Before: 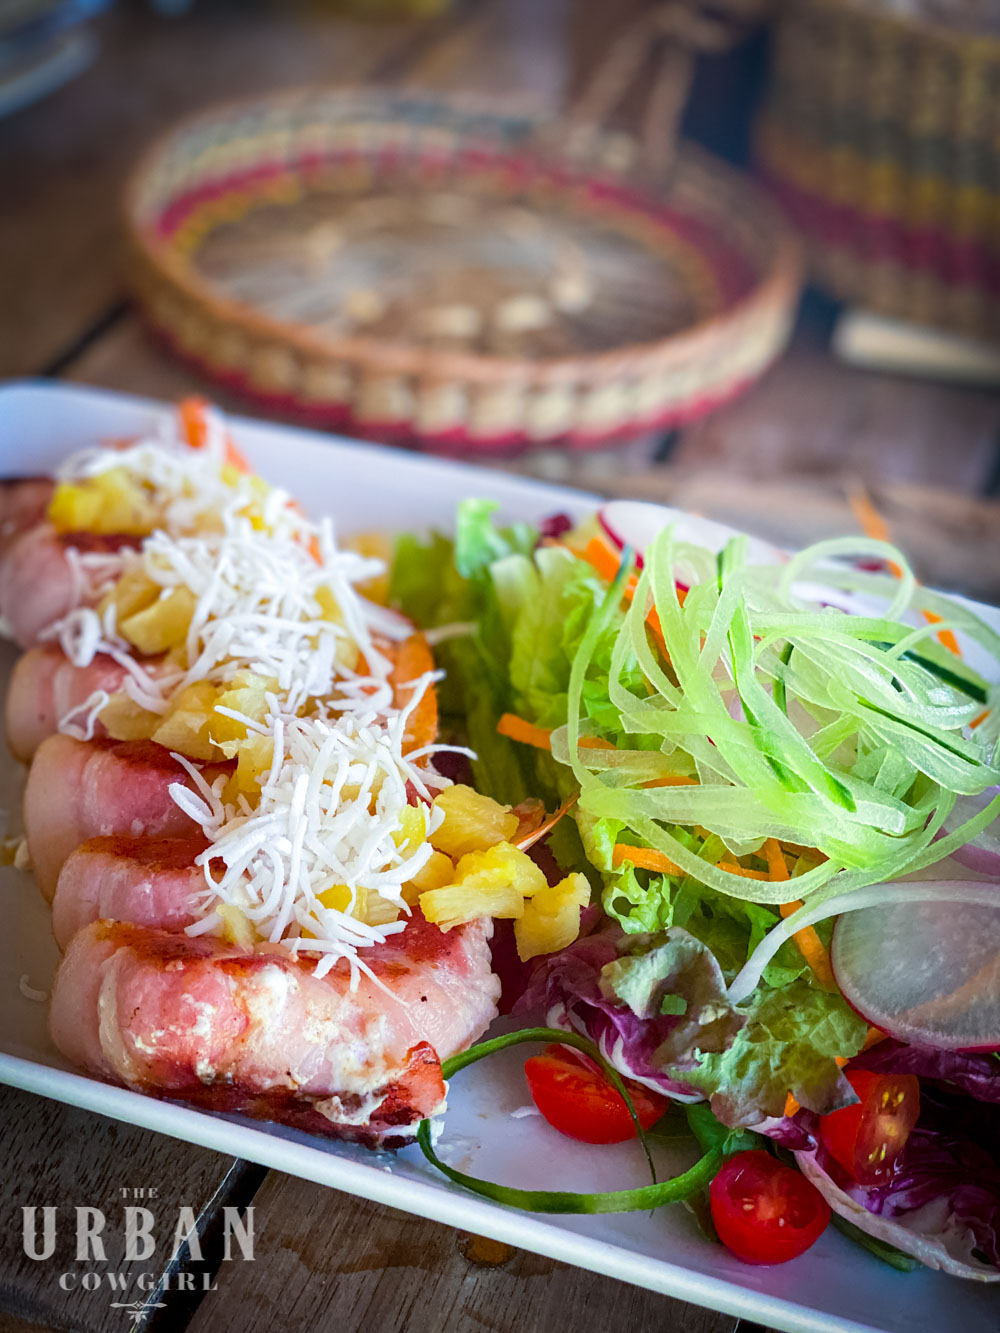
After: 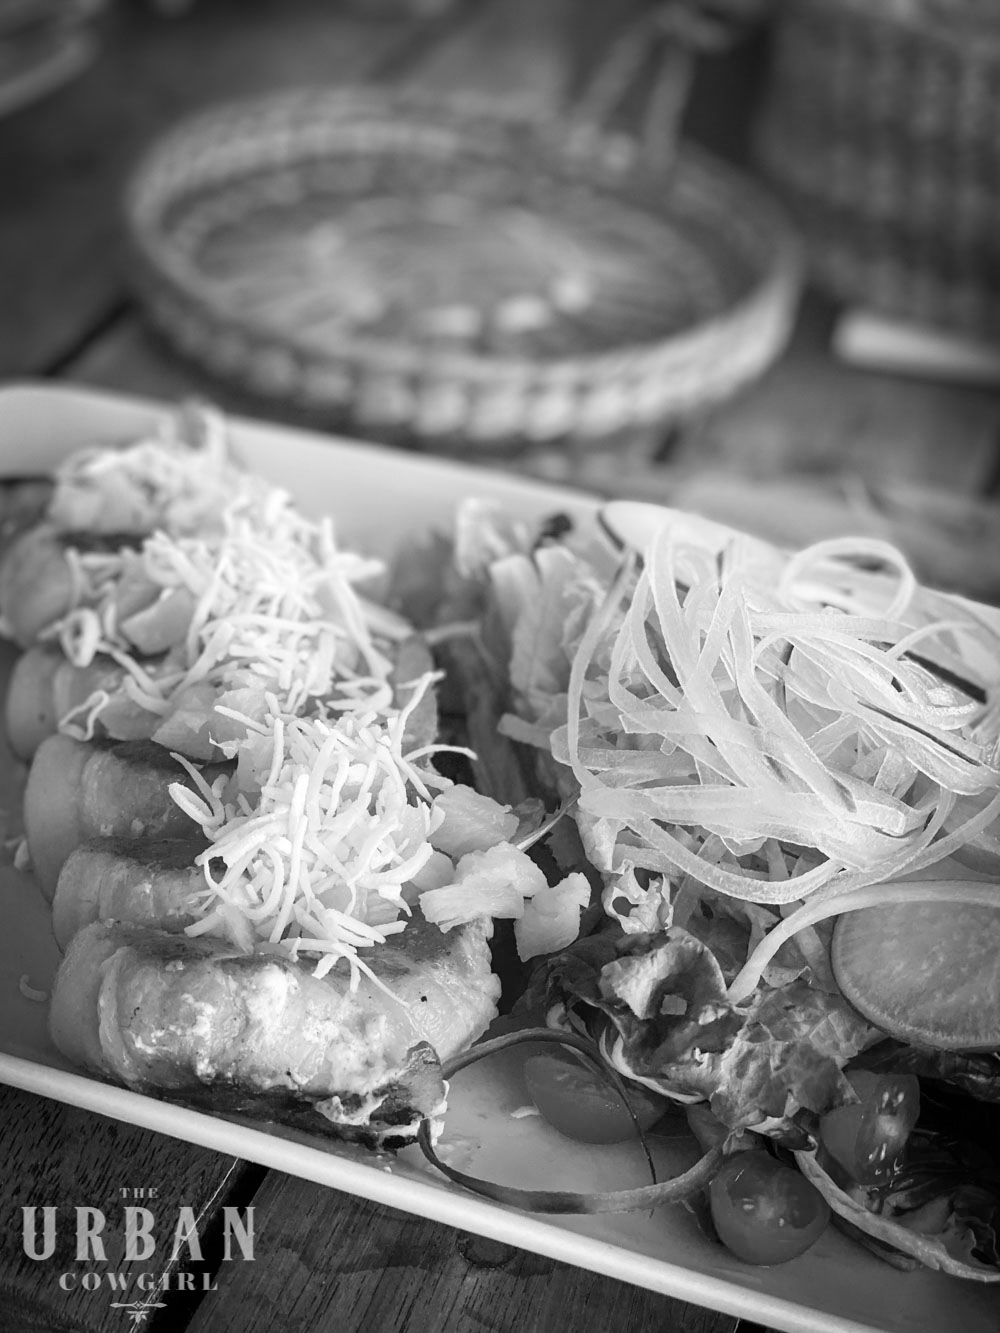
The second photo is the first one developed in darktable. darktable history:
white balance: emerald 1
monochrome: on, module defaults
